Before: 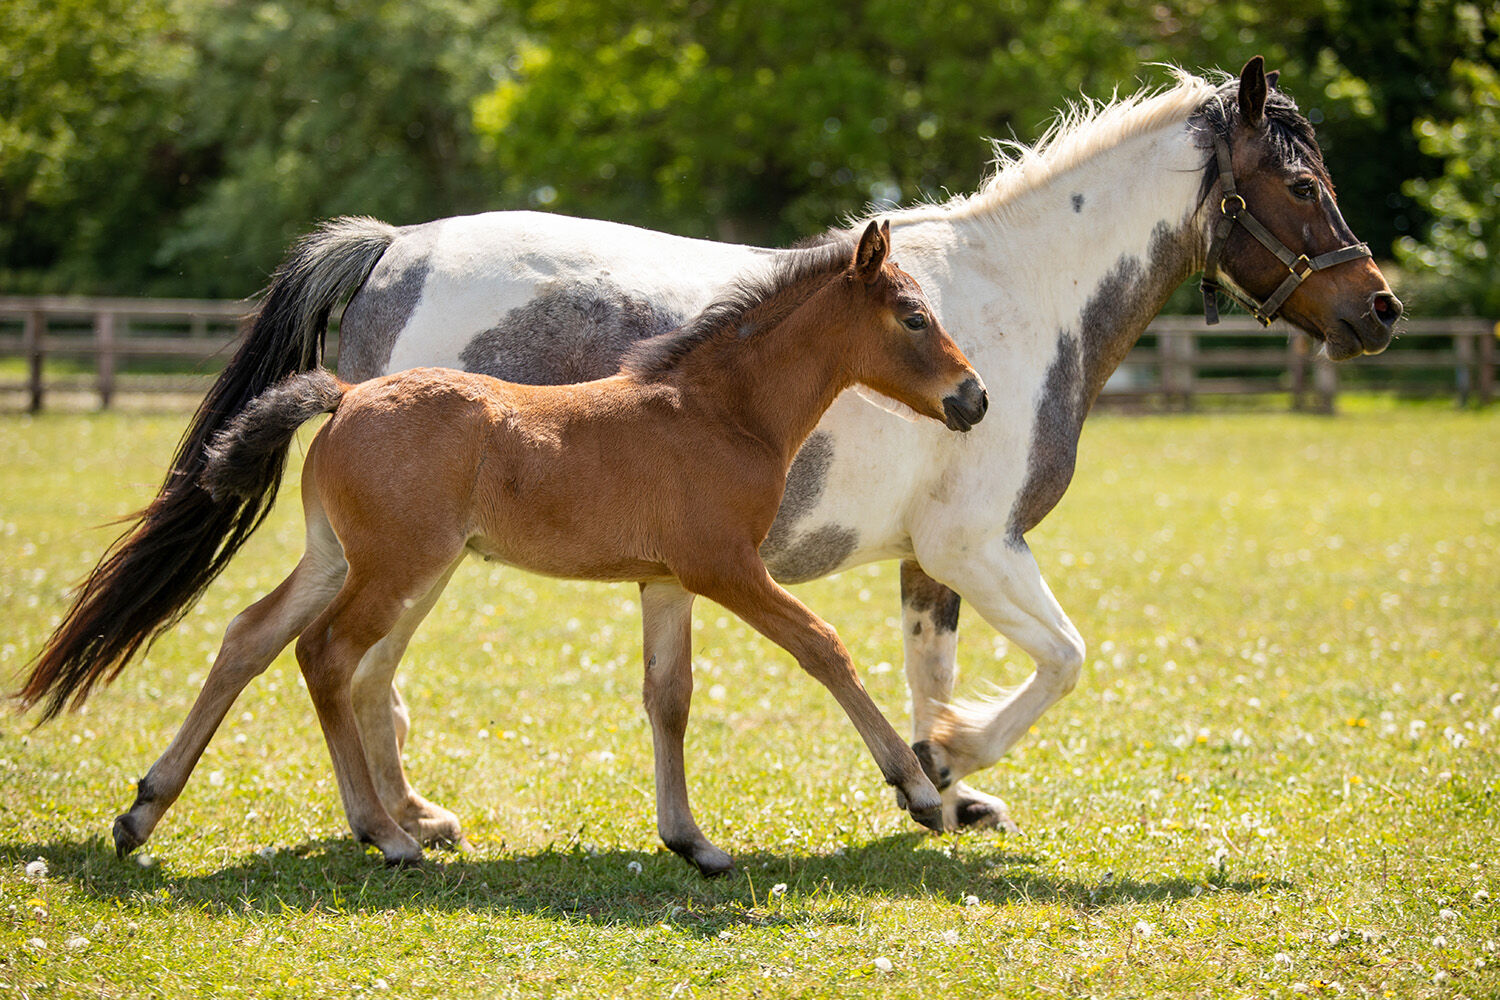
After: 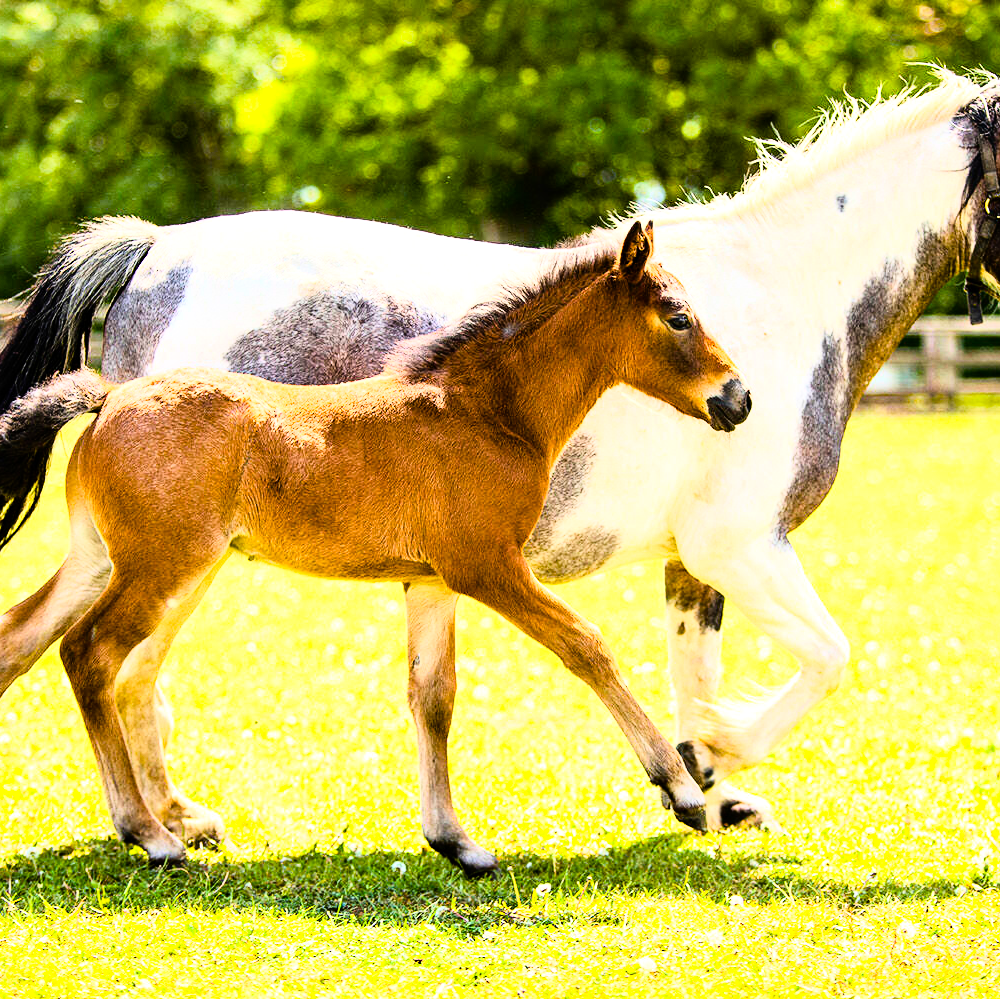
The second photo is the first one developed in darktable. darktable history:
color balance rgb: linear chroma grading › shadows -2.2%, linear chroma grading › highlights -15%, linear chroma grading › global chroma -10%, linear chroma grading › mid-tones -10%, perceptual saturation grading › global saturation 45%, perceptual saturation grading › highlights -50%, perceptual saturation grading › shadows 30%, perceptual brilliance grading › global brilliance 18%, global vibrance 45%
rgb curve: curves: ch0 [(0, 0) (0.21, 0.15) (0.24, 0.21) (0.5, 0.75) (0.75, 0.96) (0.89, 0.99) (1, 1)]; ch1 [(0, 0.02) (0.21, 0.13) (0.25, 0.2) (0.5, 0.67) (0.75, 0.9) (0.89, 0.97) (1, 1)]; ch2 [(0, 0.02) (0.21, 0.13) (0.25, 0.2) (0.5, 0.67) (0.75, 0.9) (0.89, 0.97) (1, 1)], compensate middle gray true
crop and rotate: left 15.754%, right 17.579%
